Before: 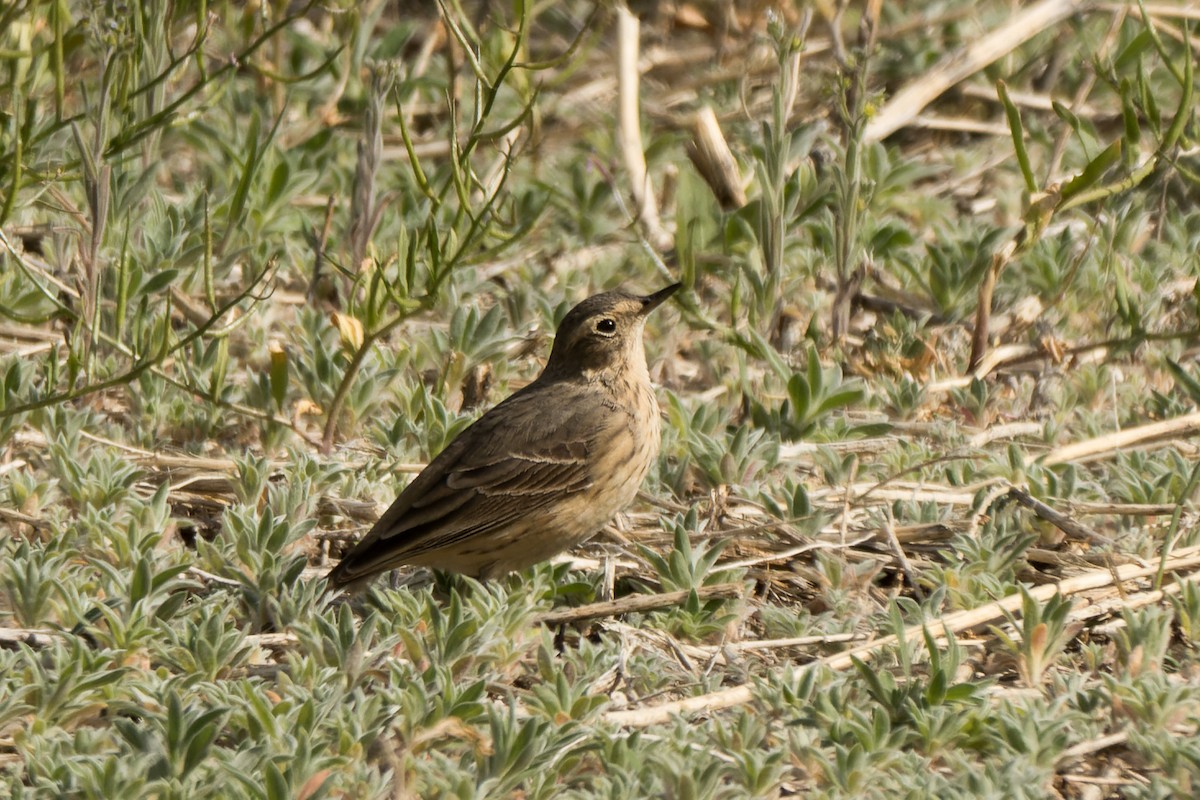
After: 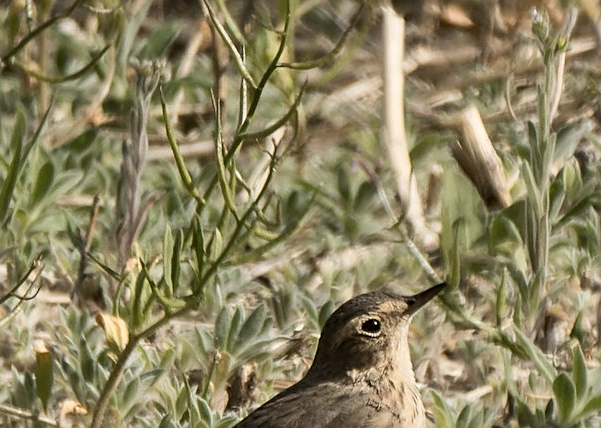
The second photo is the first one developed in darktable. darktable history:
sharpen: on, module defaults
contrast brightness saturation: contrast 0.11, saturation -0.158
crop: left 19.655%, right 30.249%, bottom 46.474%
